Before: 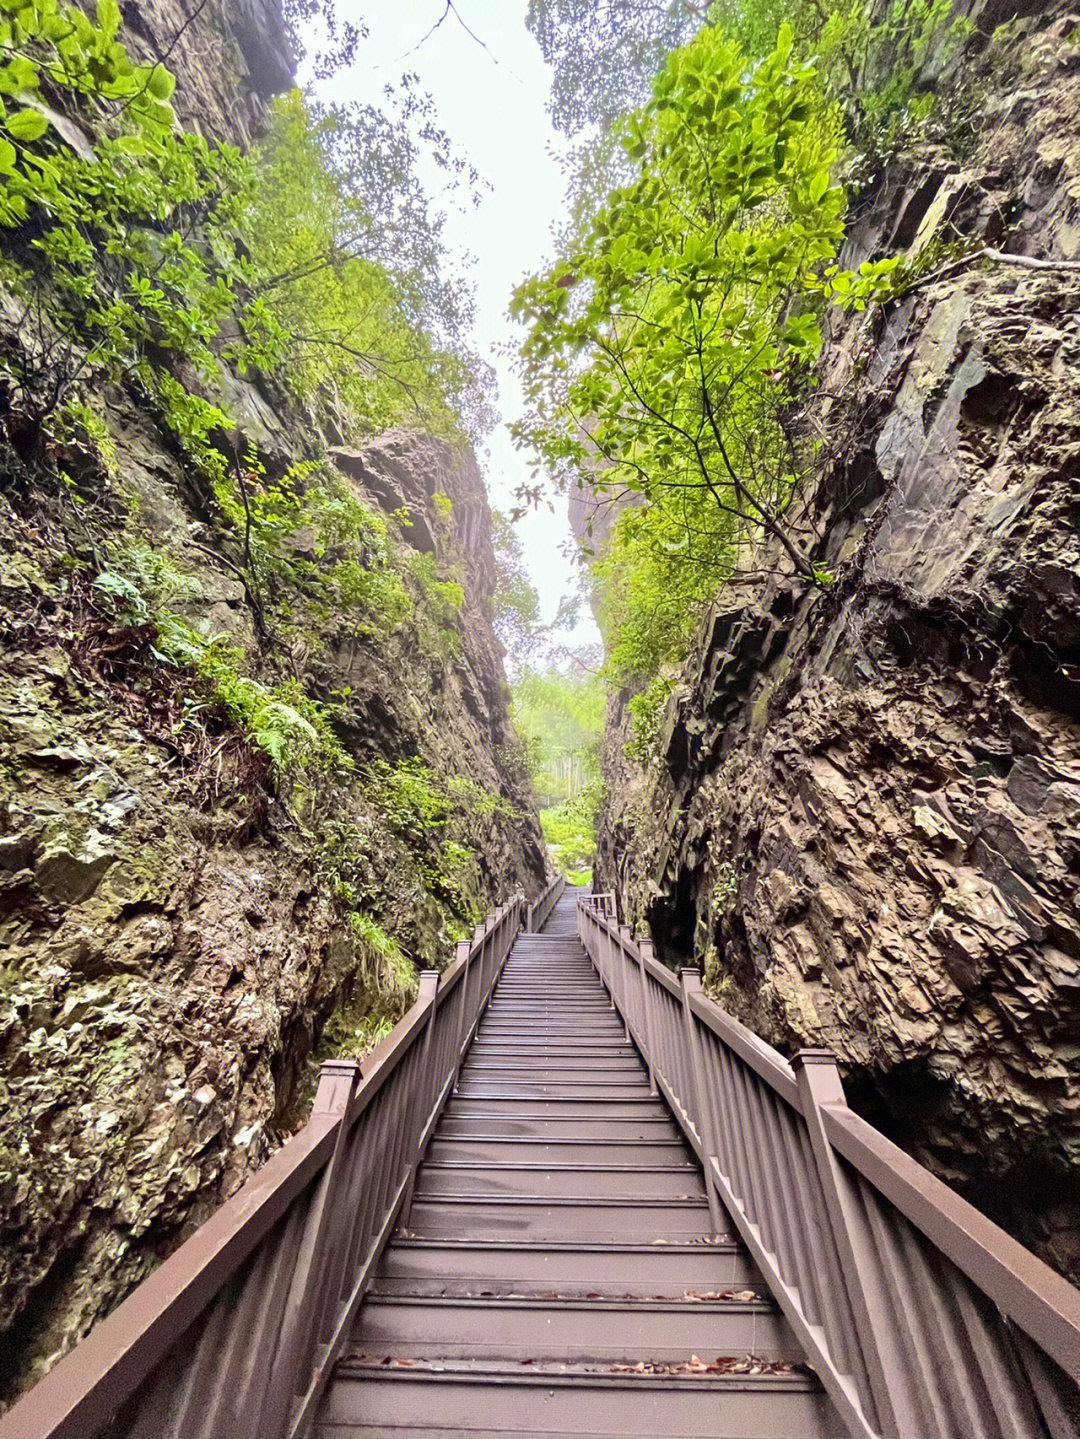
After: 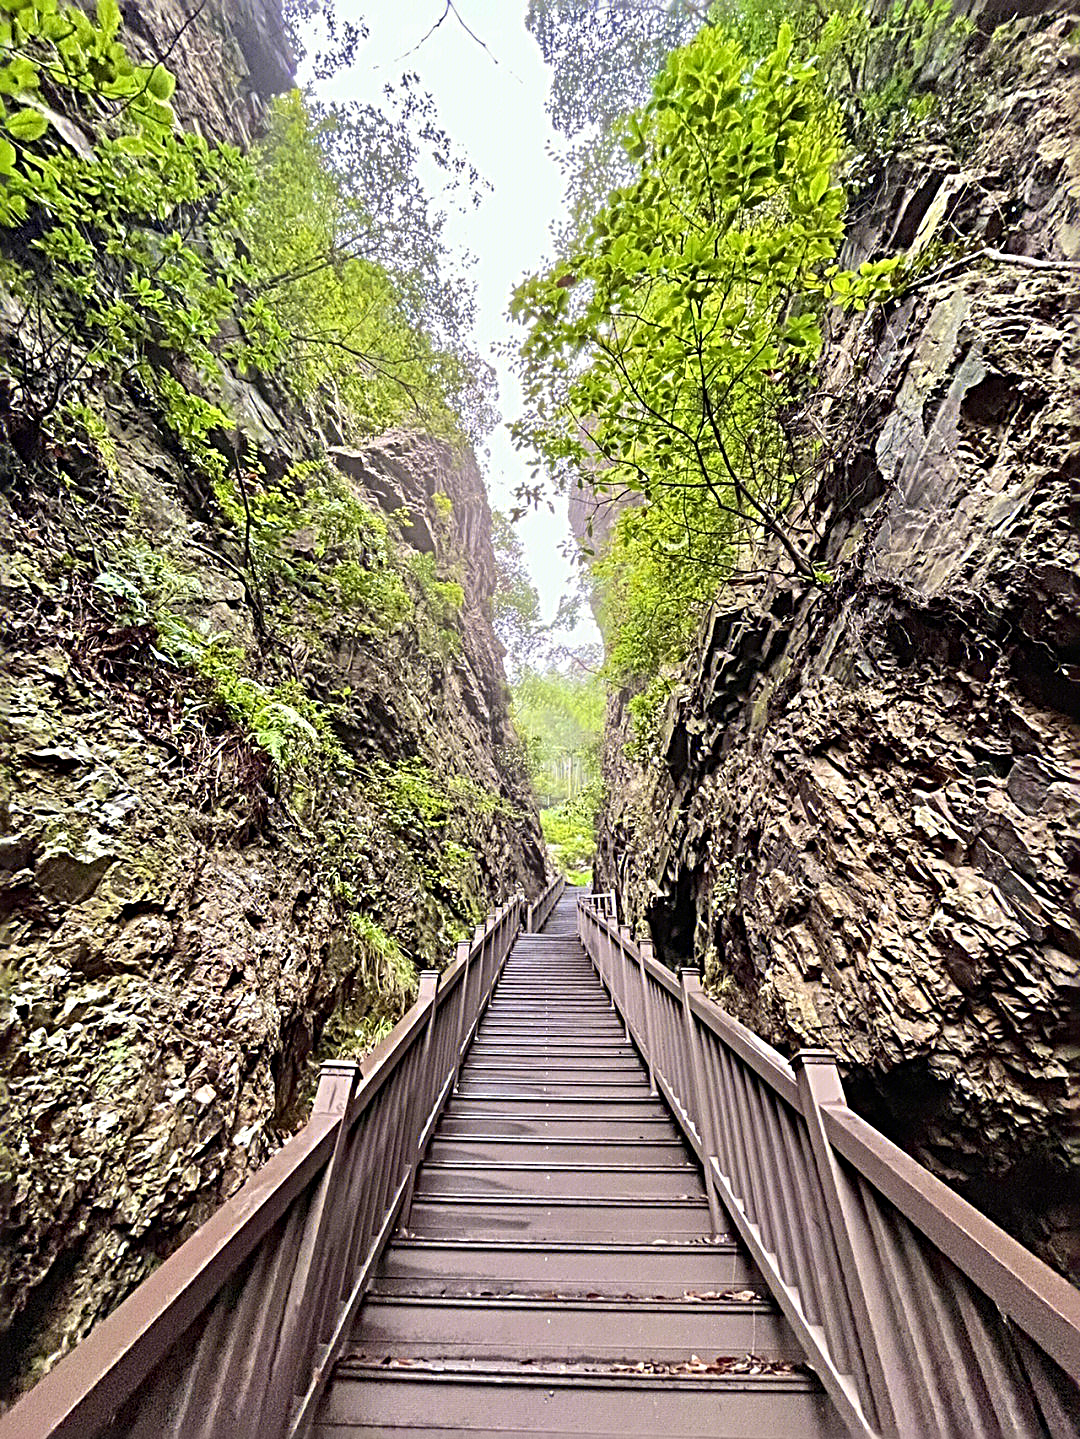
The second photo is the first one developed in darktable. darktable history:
sharpen: radius 3.644, amount 0.939
